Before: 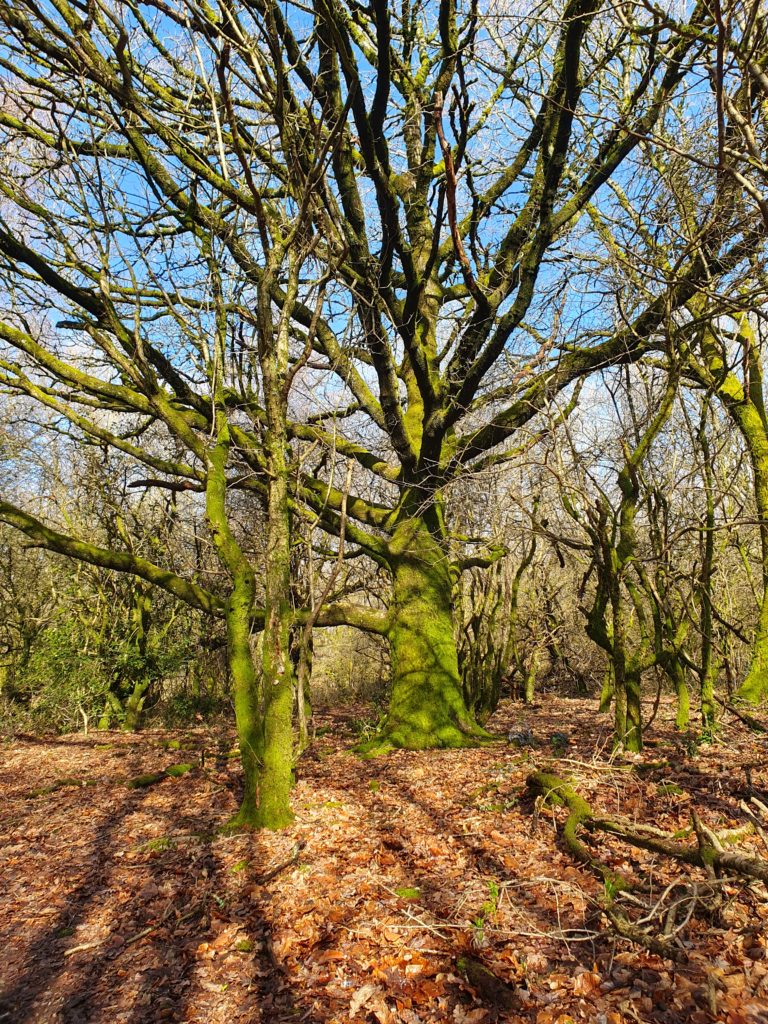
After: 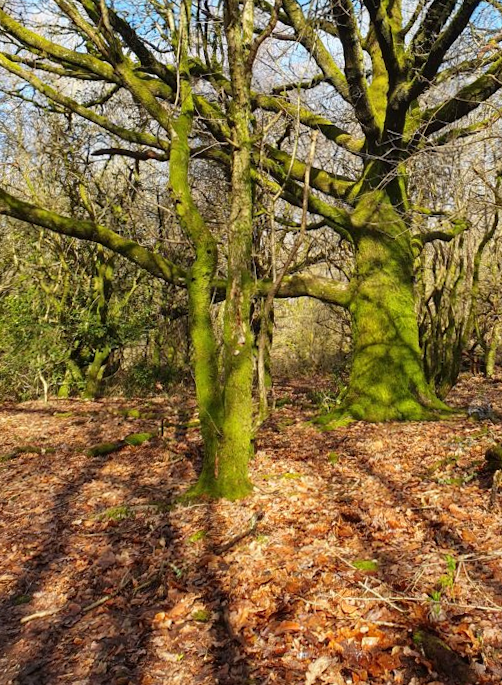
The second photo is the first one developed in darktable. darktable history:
crop and rotate: angle -0.847°, left 3.982%, top 31.747%, right 29.262%
